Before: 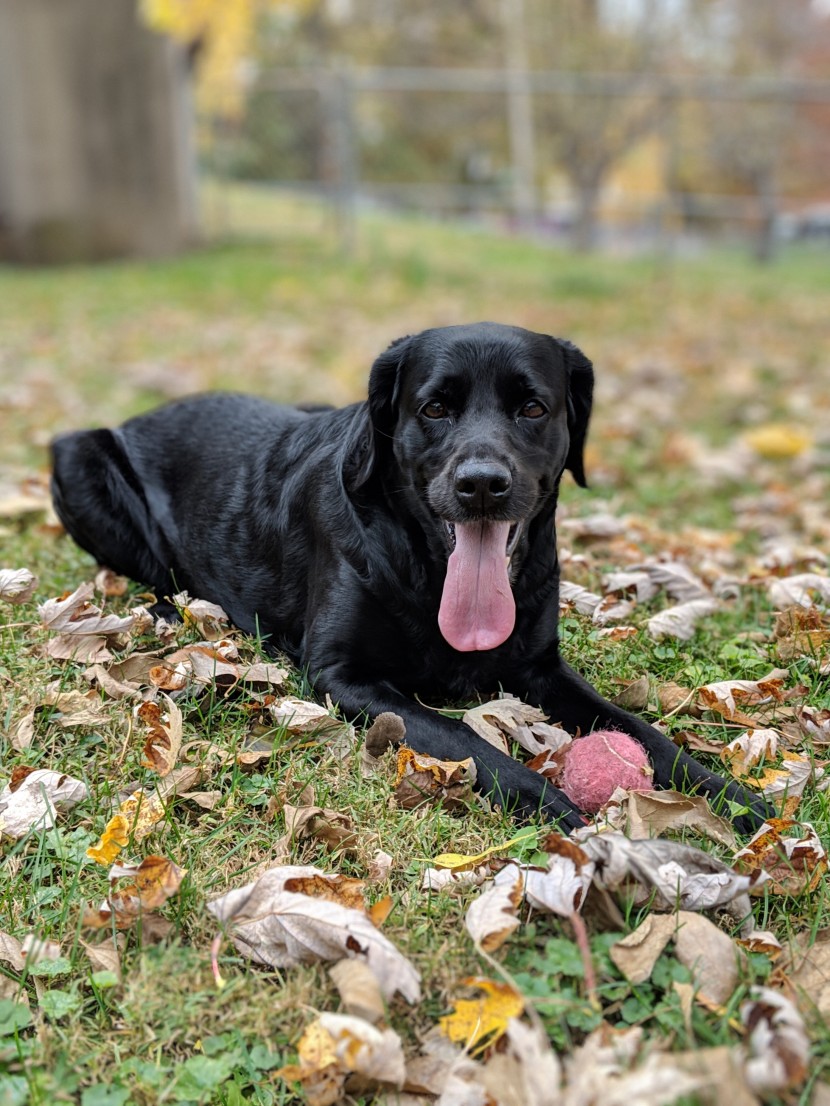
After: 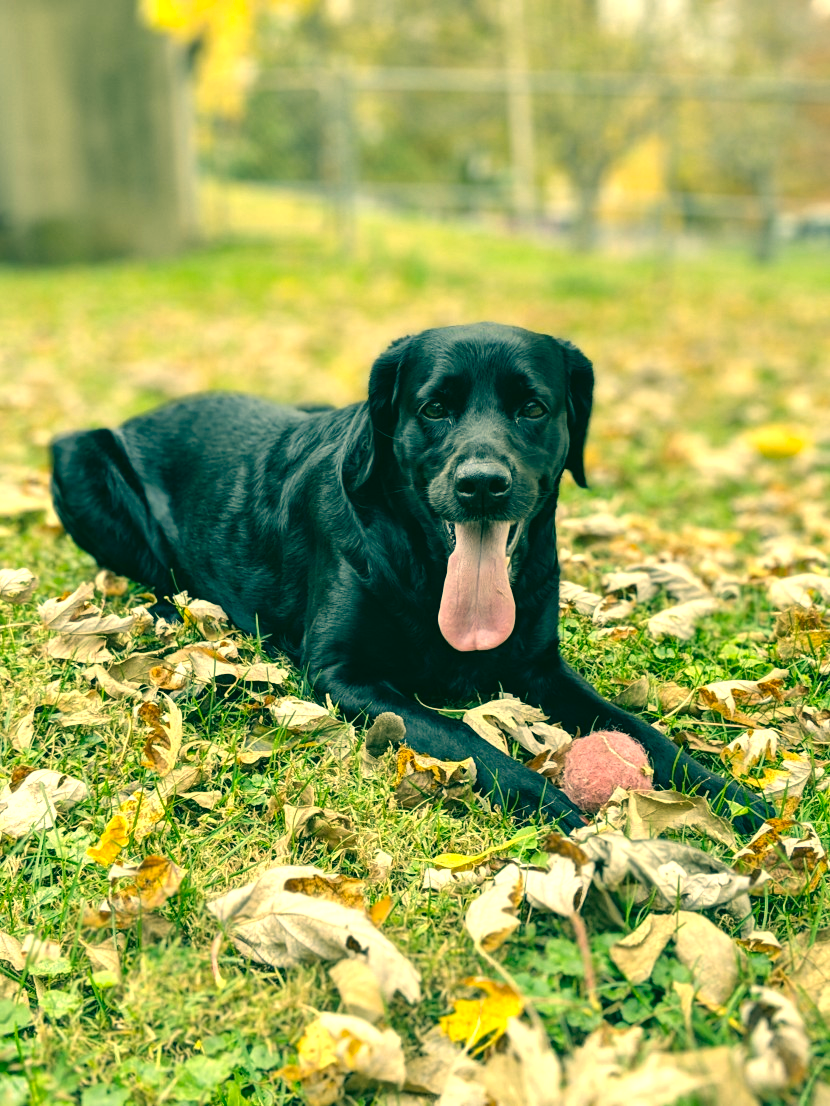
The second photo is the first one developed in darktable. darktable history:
color correction: highlights a* 1.83, highlights b* 34.02, shadows a* -36.68, shadows b* -5.48
exposure: black level correction 0, exposure 0.7 EV, compensate exposure bias true, compensate highlight preservation false
